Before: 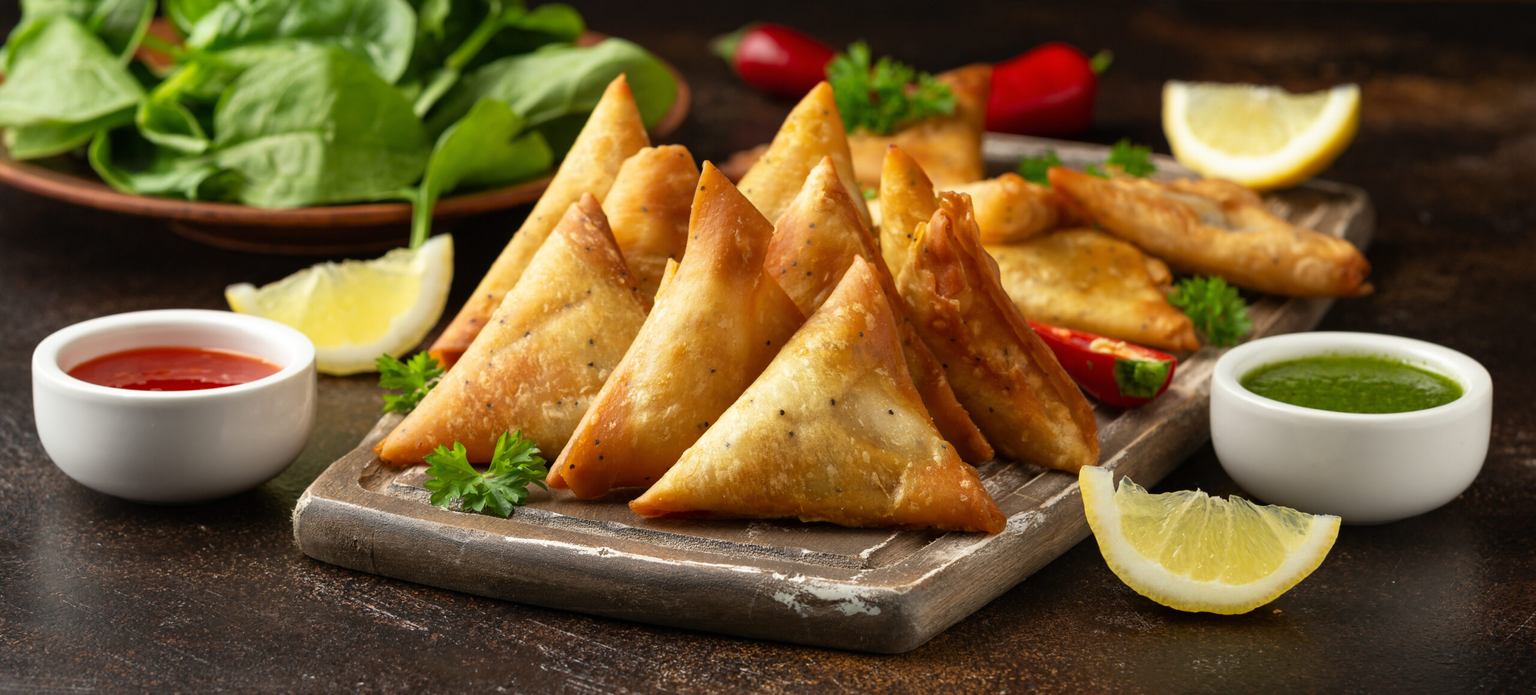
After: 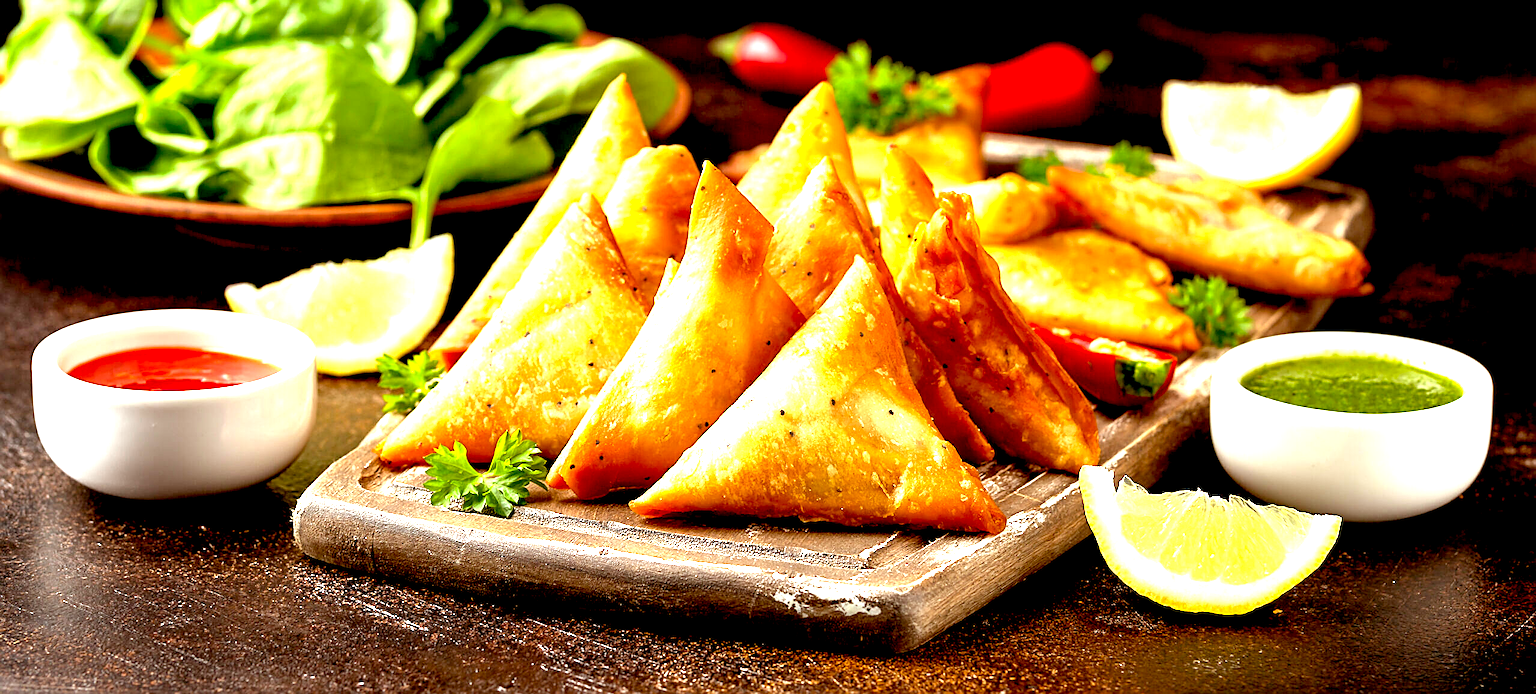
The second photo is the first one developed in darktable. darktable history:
sharpen: amount 0.75
rgb levels: mode RGB, independent channels, levels [[0, 0.5, 1], [0, 0.521, 1], [0, 0.536, 1]]
exposure: black level correction 0.016, exposure 1.774 EV, compensate highlight preservation false
